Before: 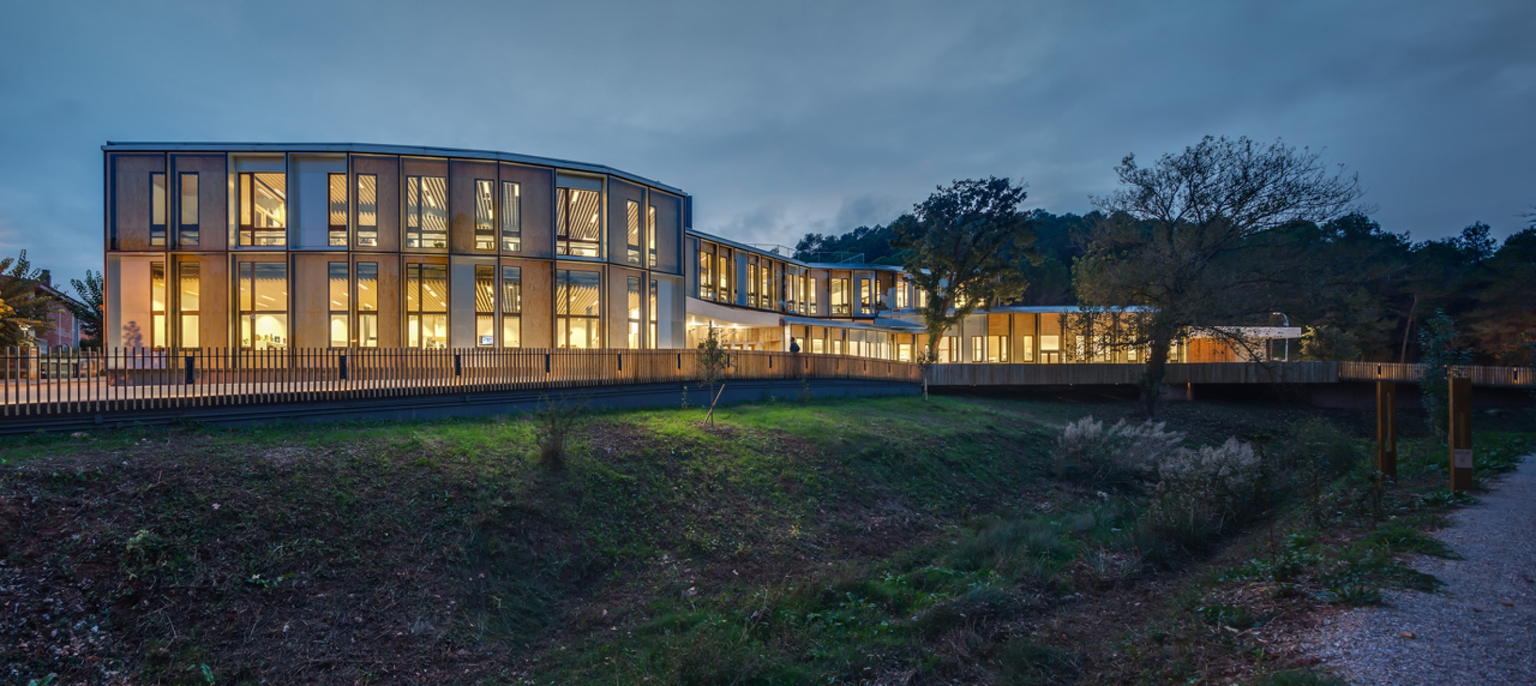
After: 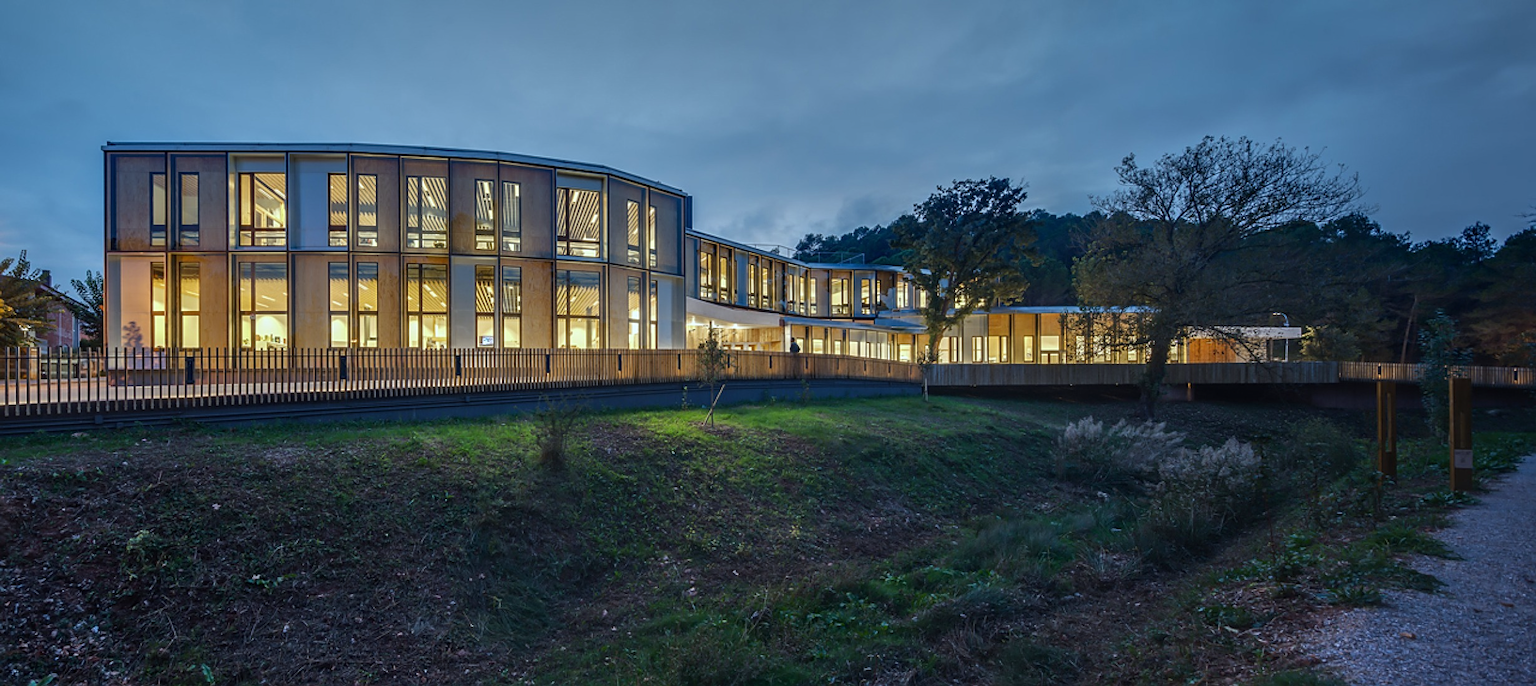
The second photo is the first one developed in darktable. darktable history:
white balance: red 0.925, blue 1.046
sharpen: on, module defaults
